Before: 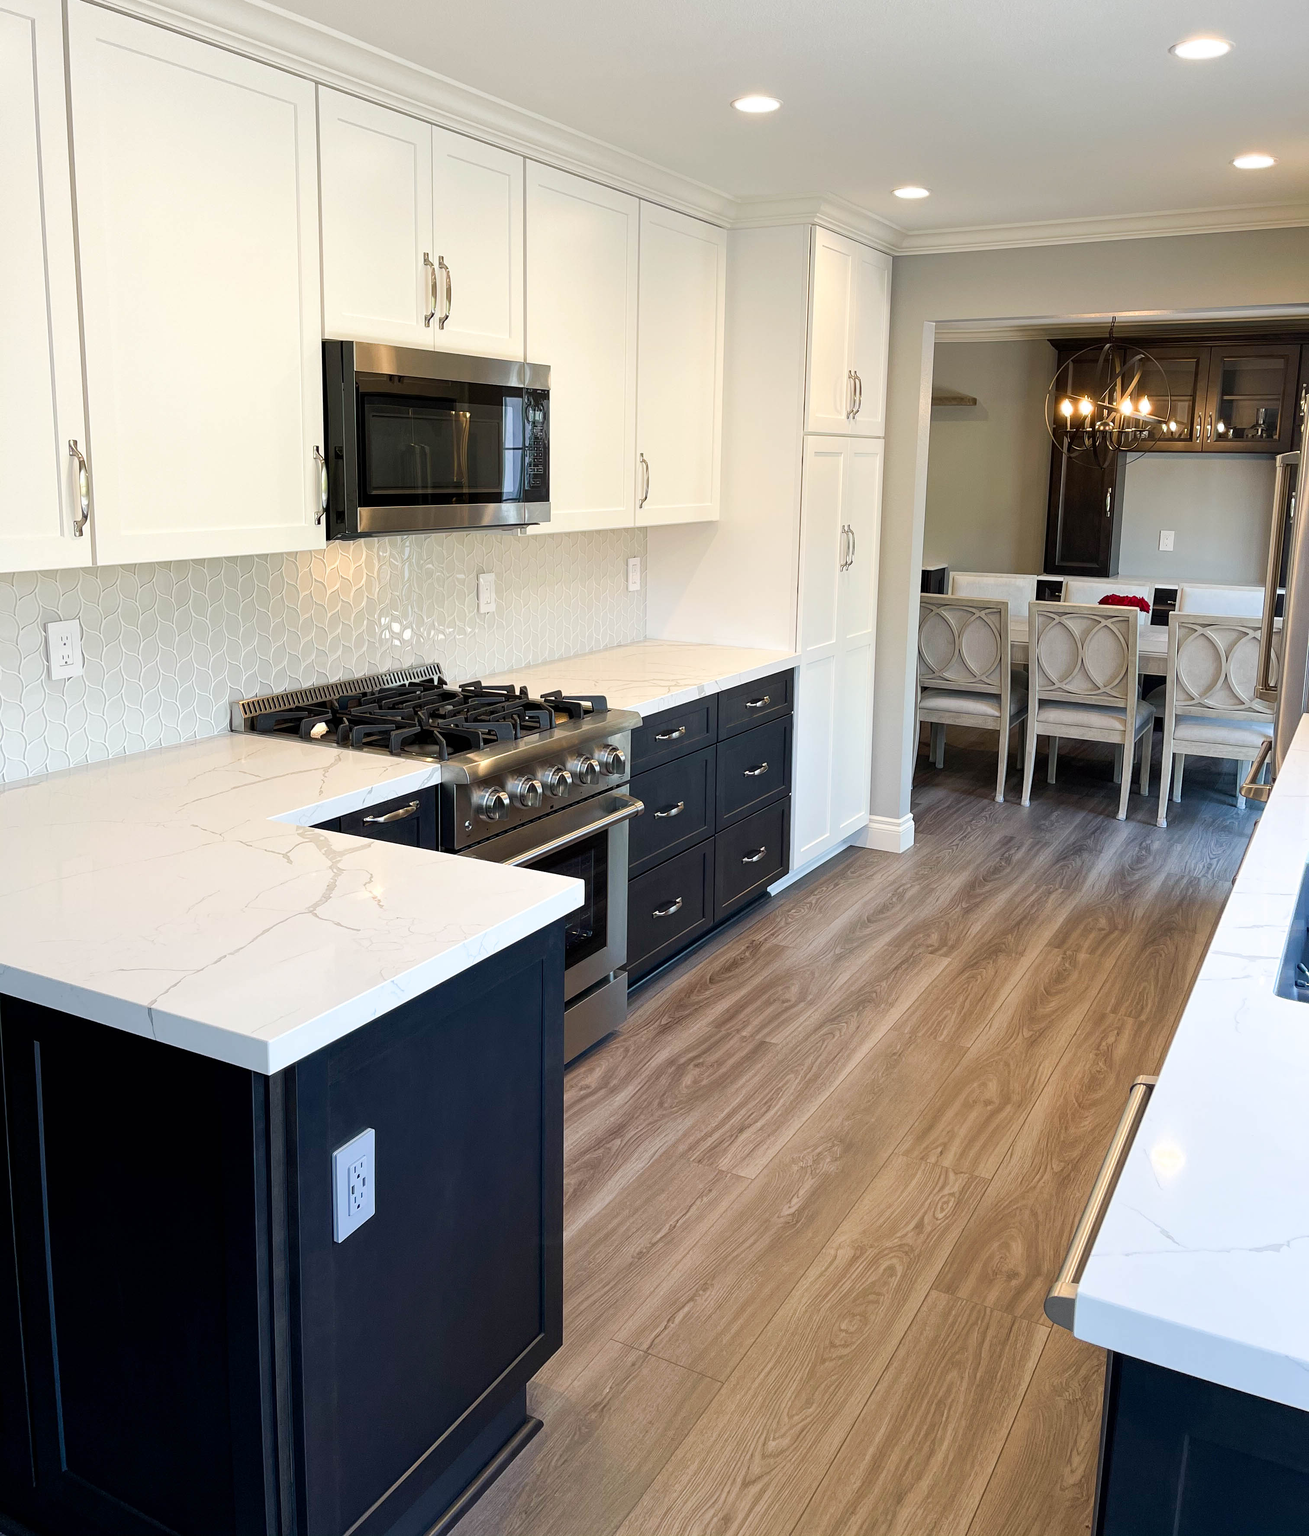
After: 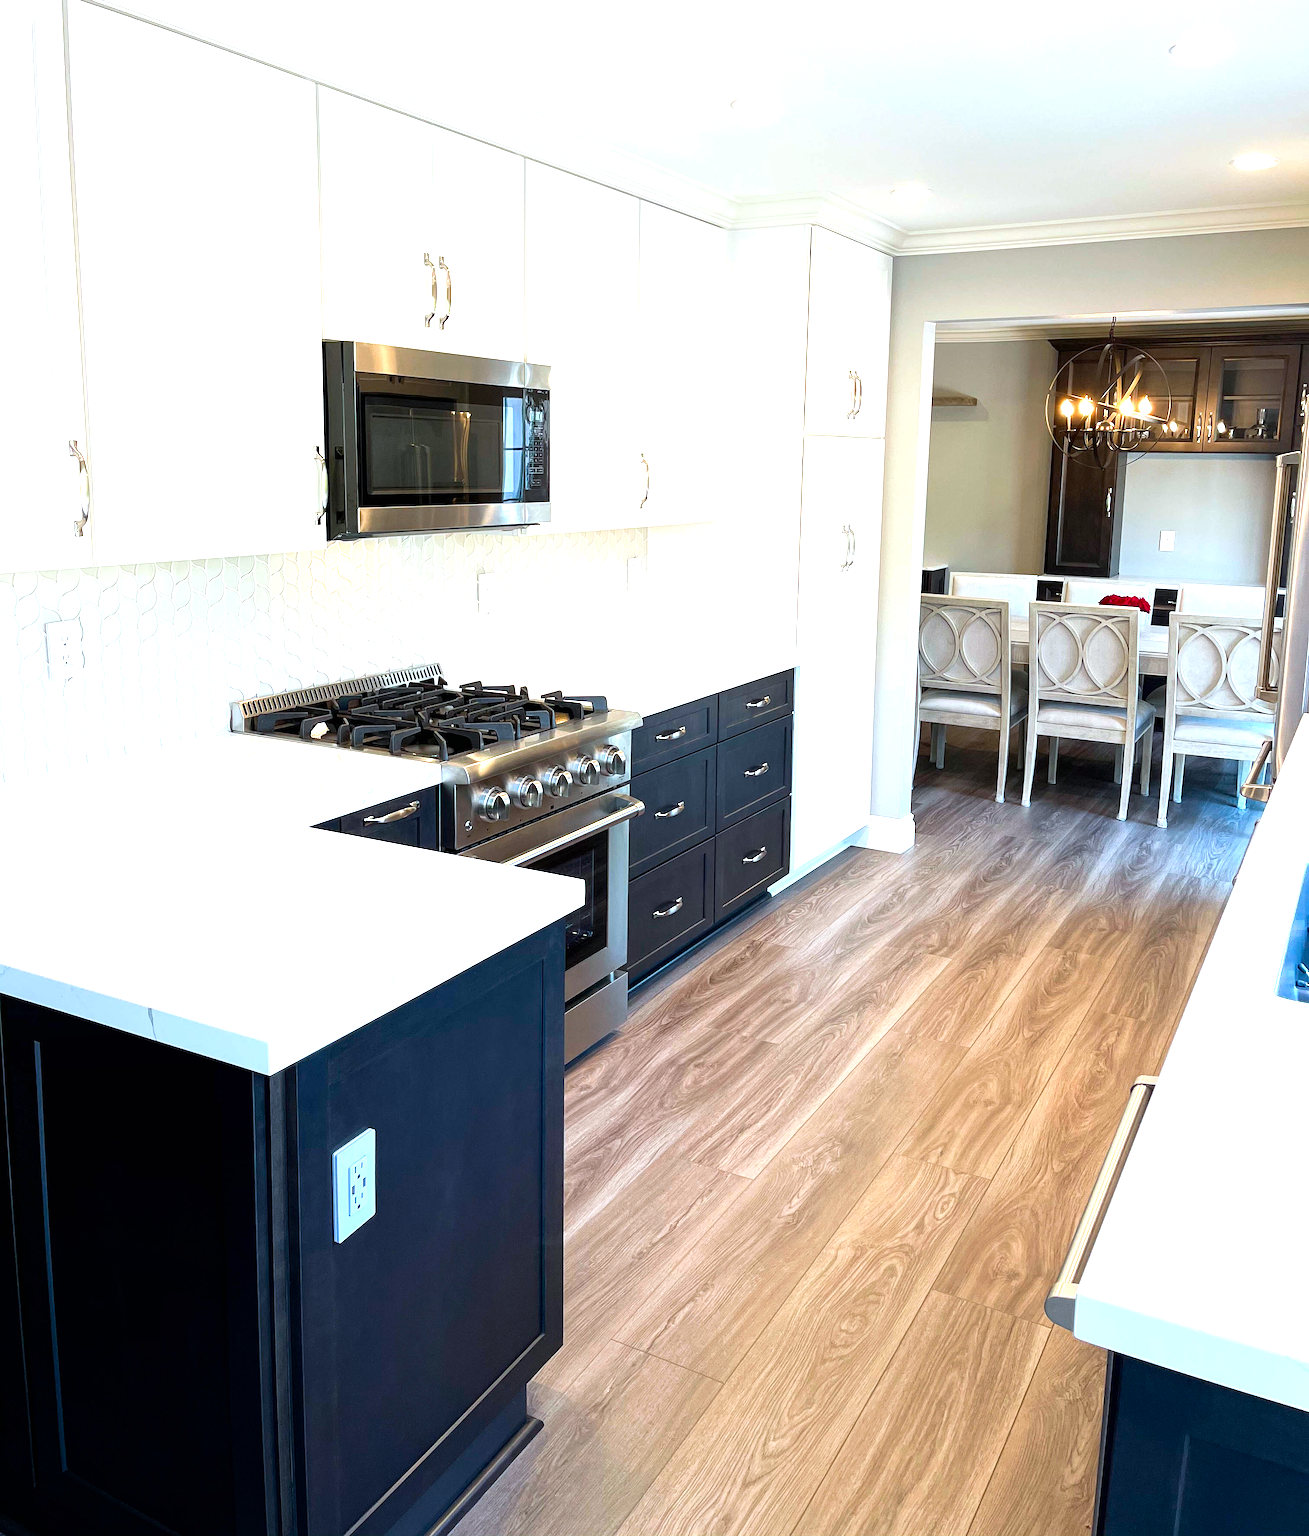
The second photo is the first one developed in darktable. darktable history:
color correction: highlights a* -3.89, highlights b* -10.82
contrast brightness saturation: saturation 0.184
tone equalizer: -8 EV -1.05 EV, -7 EV -1.02 EV, -6 EV -0.854 EV, -5 EV -0.607 EV, -3 EV 0.593 EV, -2 EV 0.859 EV, -1 EV 0.989 EV, +0 EV 1.07 EV, smoothing diameter 24.85%, edges refinement/feathering 14.62, preserve details guided filter
